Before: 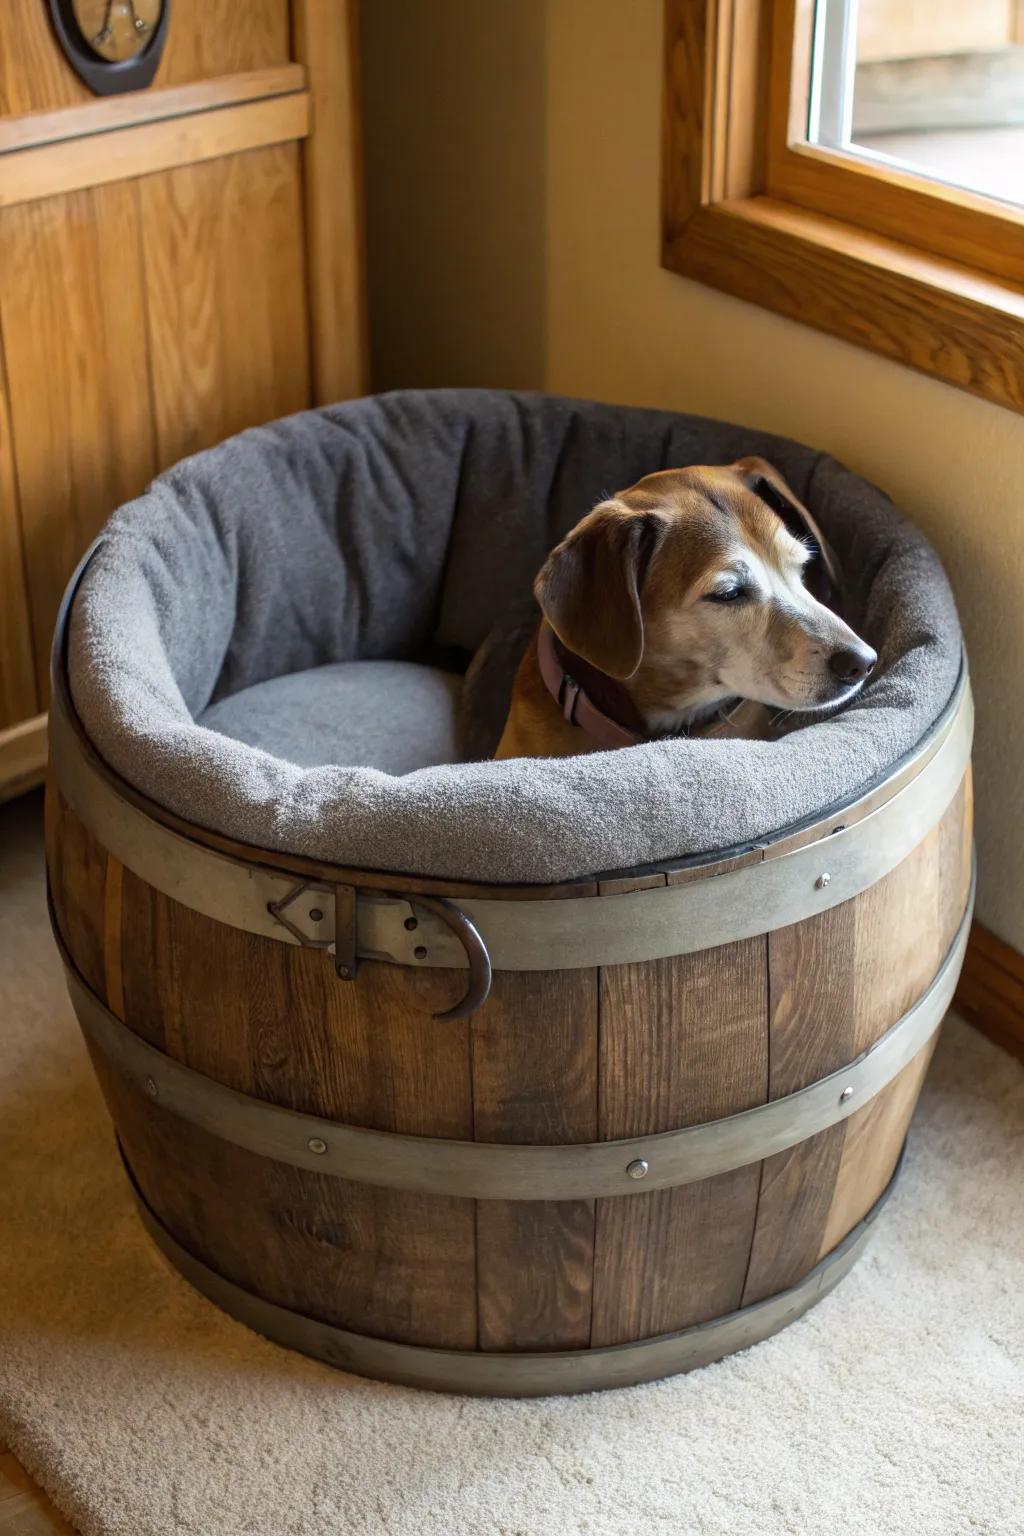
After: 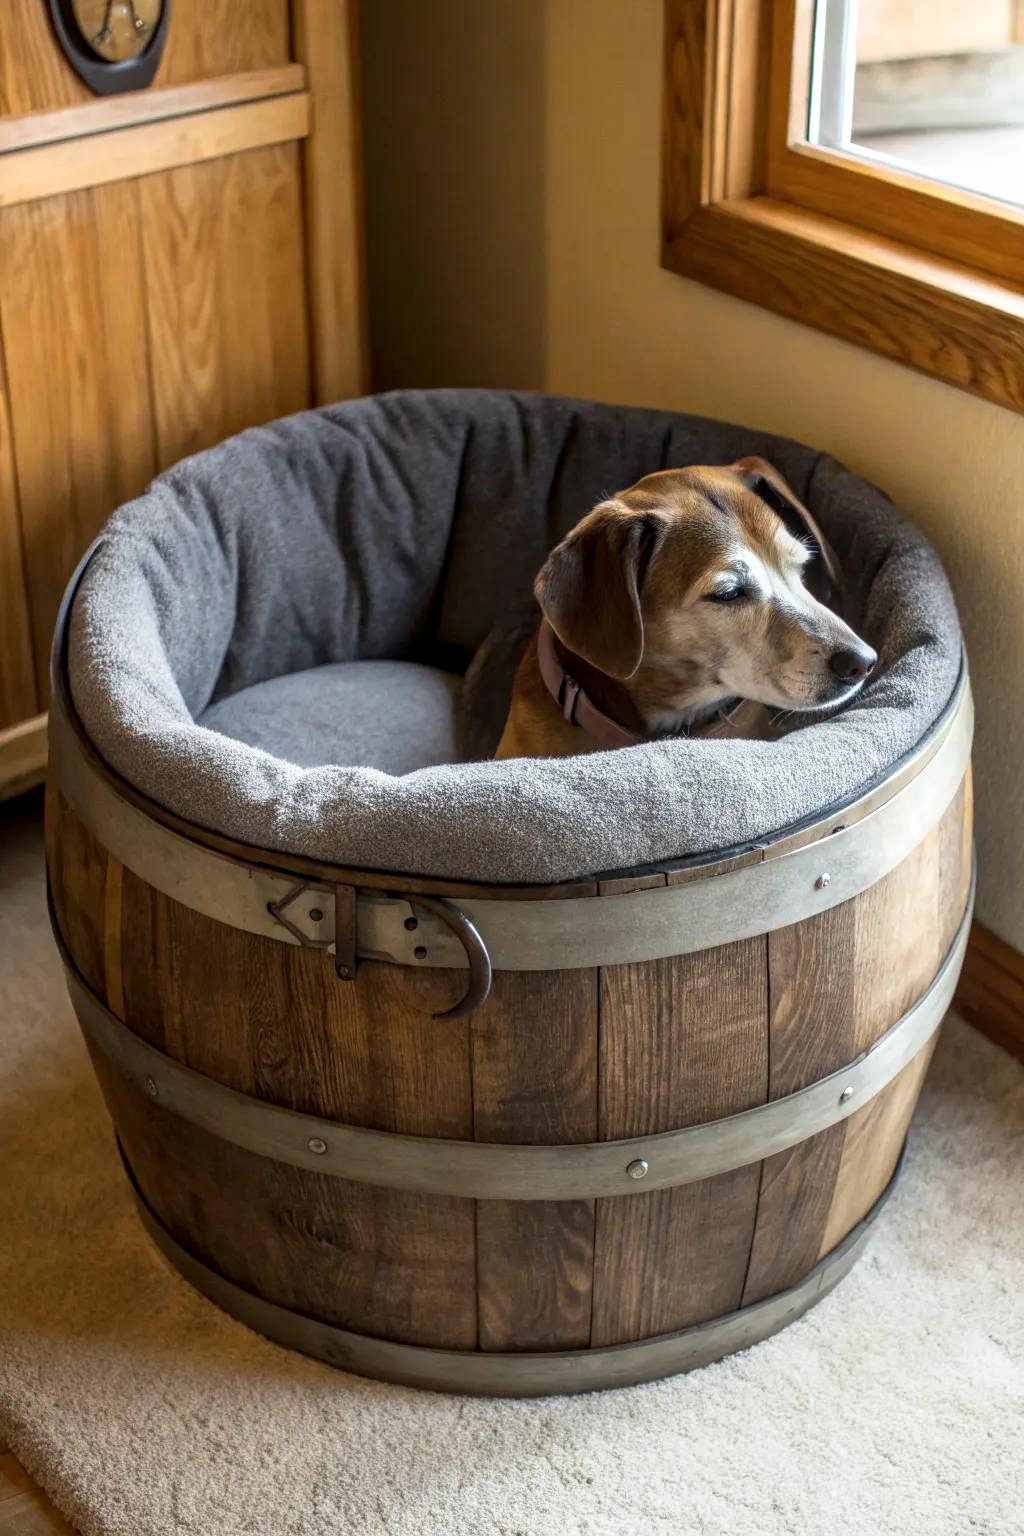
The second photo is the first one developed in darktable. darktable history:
local contrast: on, module defaults
shadows and highlights: shadows -1.38, highlights 40.86
